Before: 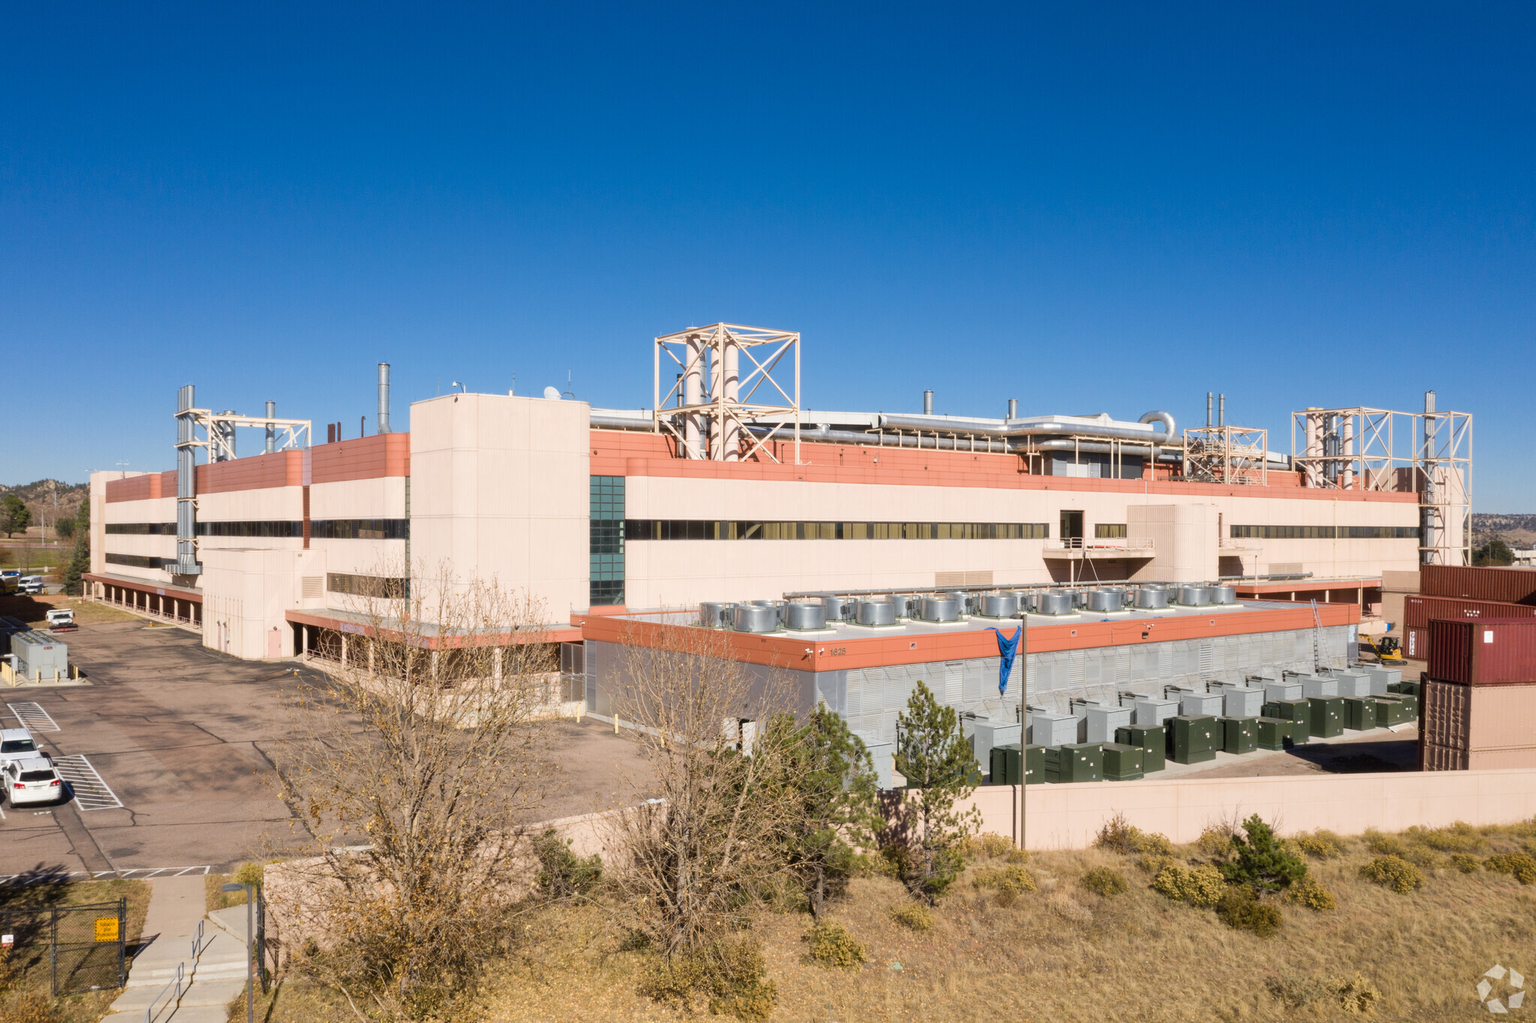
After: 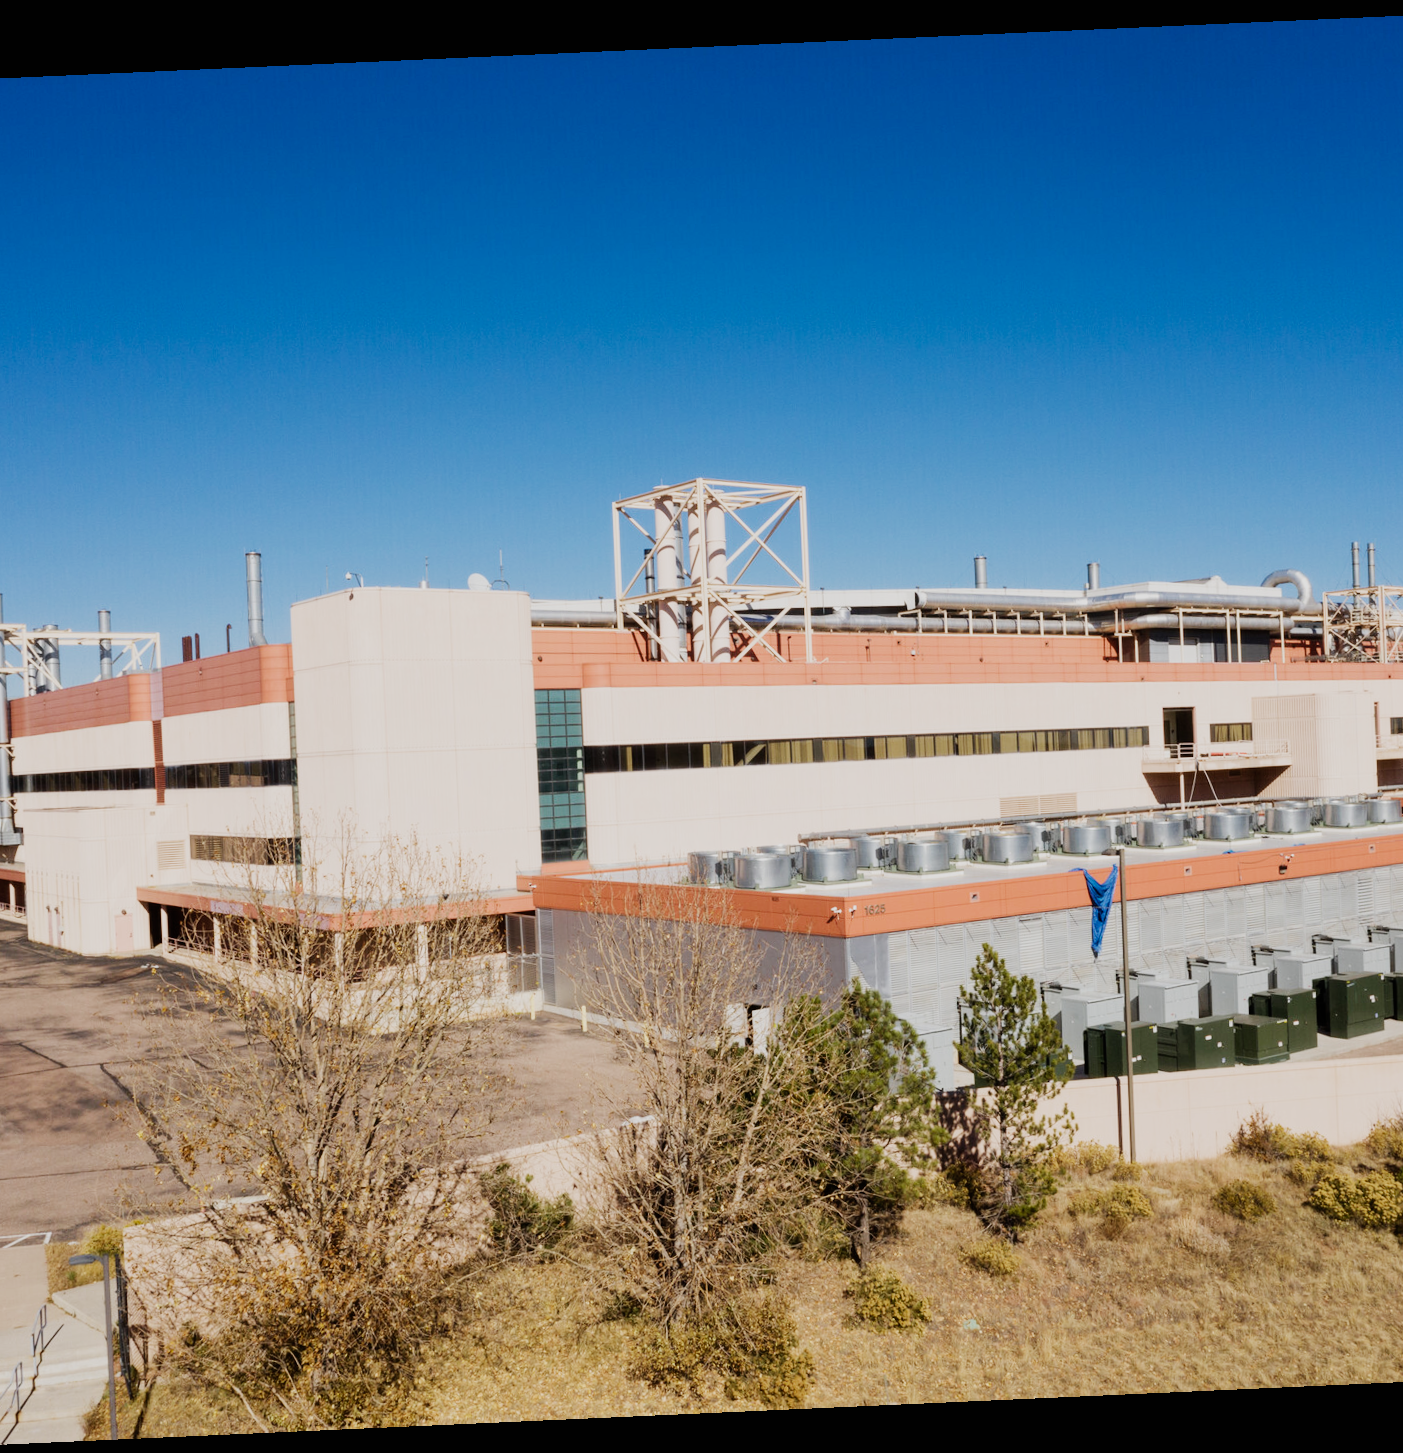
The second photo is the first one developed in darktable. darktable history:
sigmoid: contrast 1.6, skew -0.2, preserve hue 0%, red attenuation 0.1, red rotation 0.035, green attenuation 0.1, green rotation -0.017, blue attenuation 0.15, blue rotation -0.052, base primaries Rec2020
crop and rotate: left 13.342%, right 19.991%
tone equalizer: on, module defaults
rotate and perspective: rotation -2.56°, automatic cropping off
